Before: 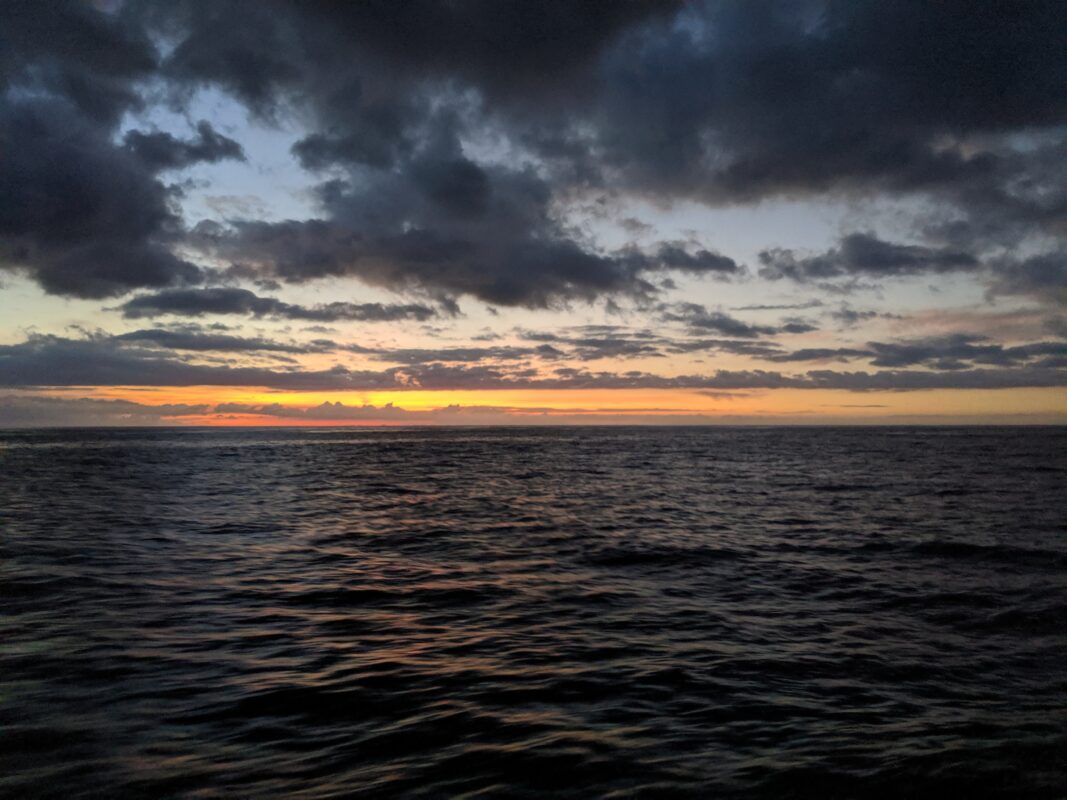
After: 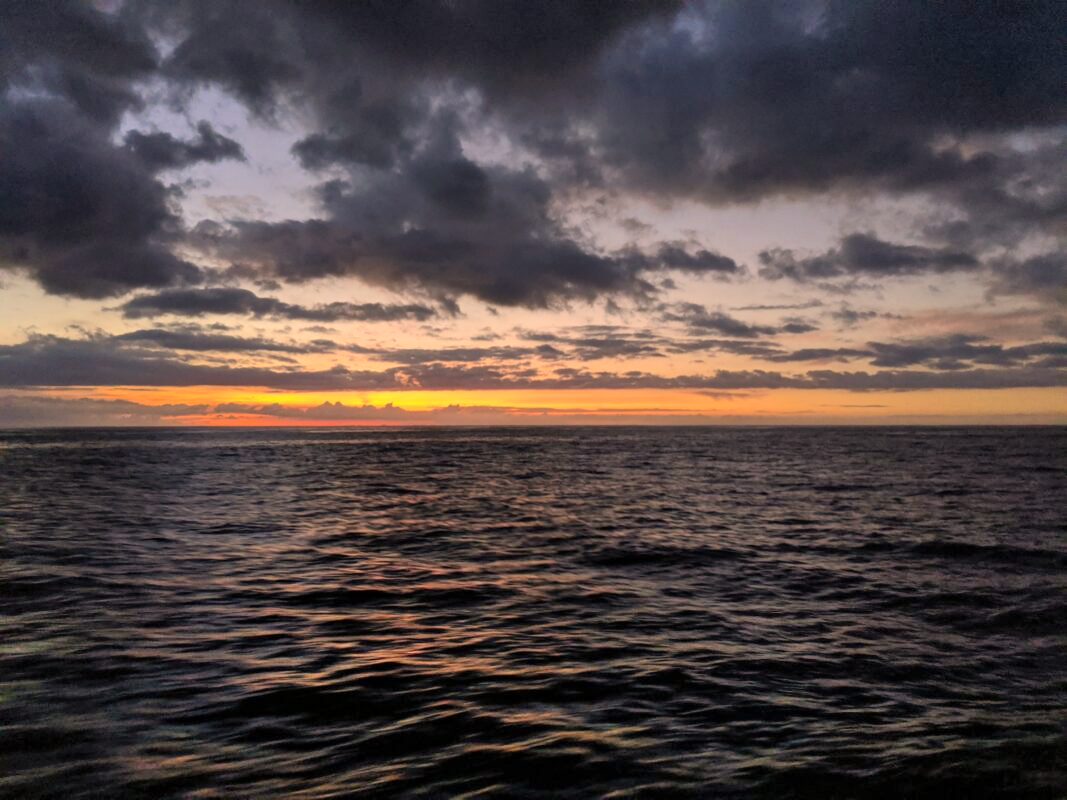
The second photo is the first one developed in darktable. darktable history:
color correction: highlights a* 11.96, highlights b* 11.58
shadows and highlights: soften with gaussian
